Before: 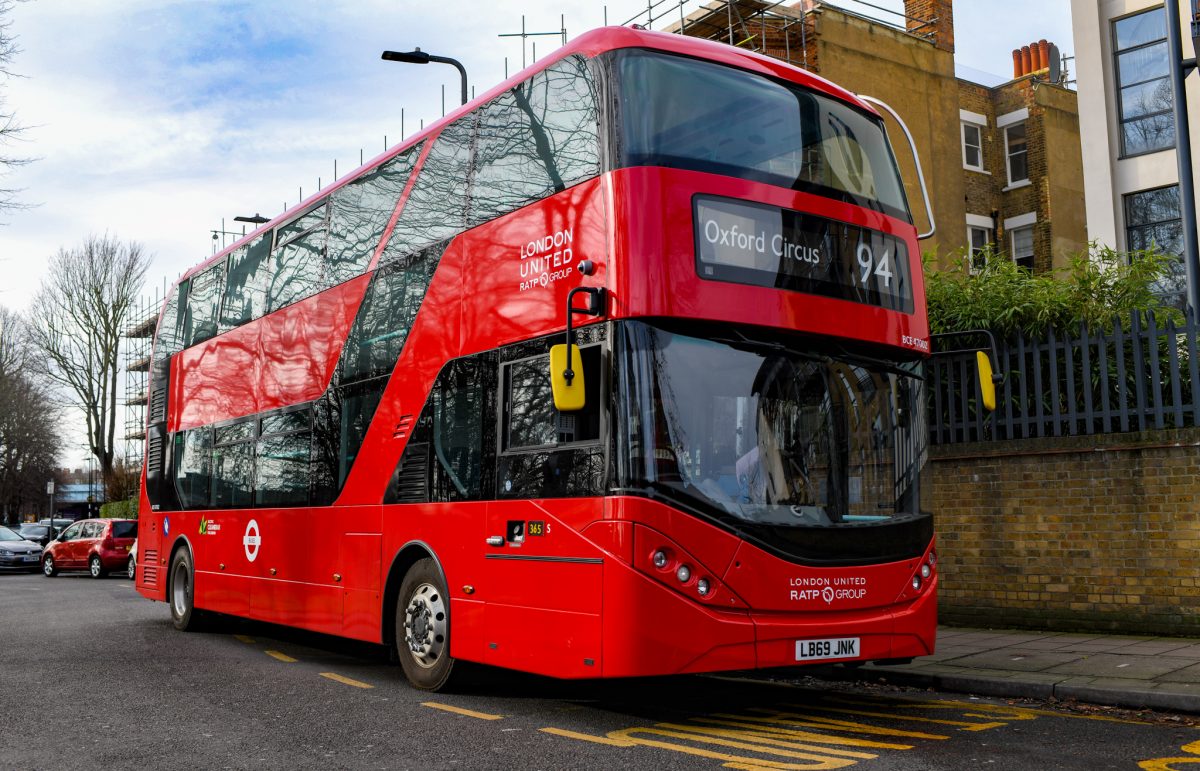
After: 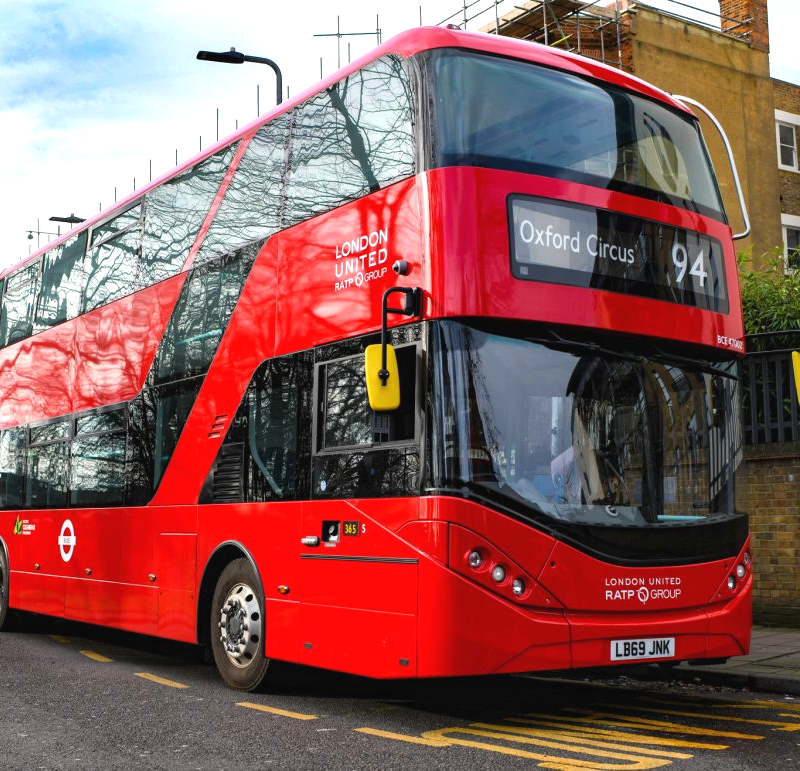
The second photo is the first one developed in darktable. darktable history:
crop and rotate: left 15.446%, right 17.836%
exposure: black level correction -0.002, exposure 0.54 EV, compensate highlight preservation false
